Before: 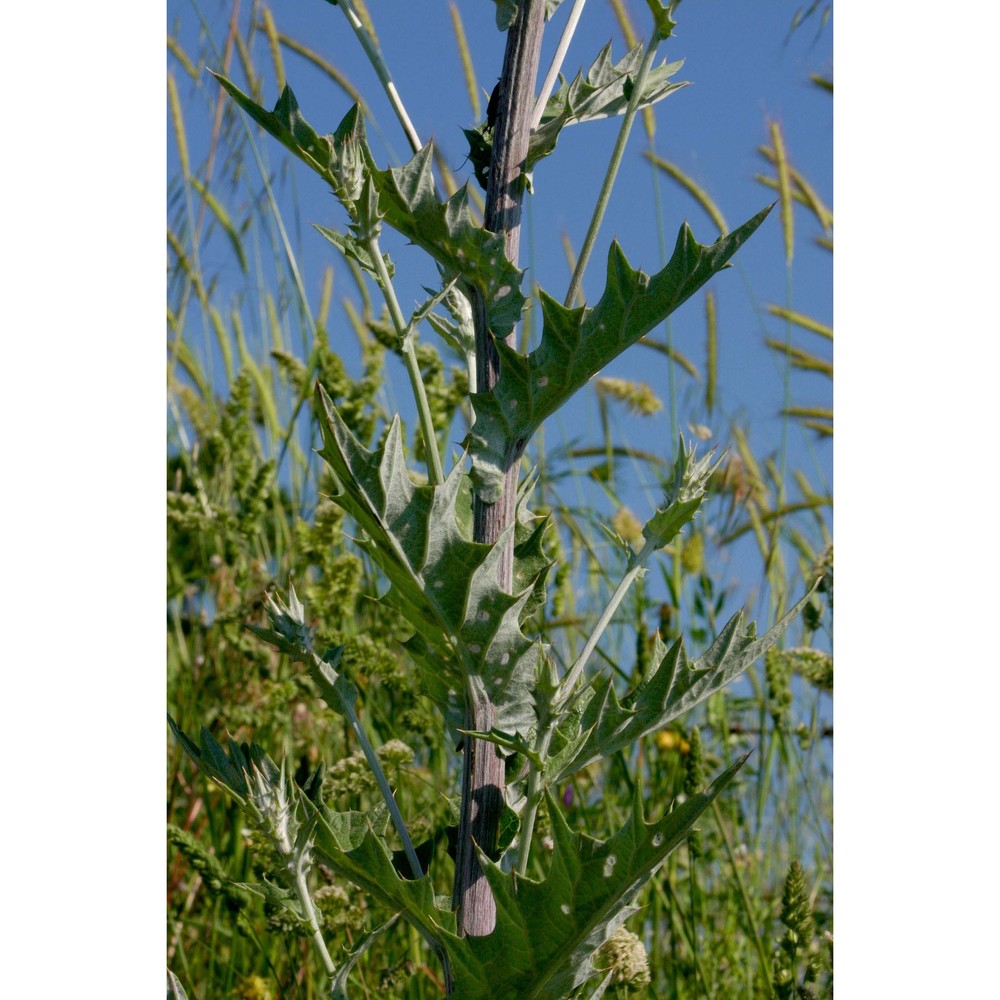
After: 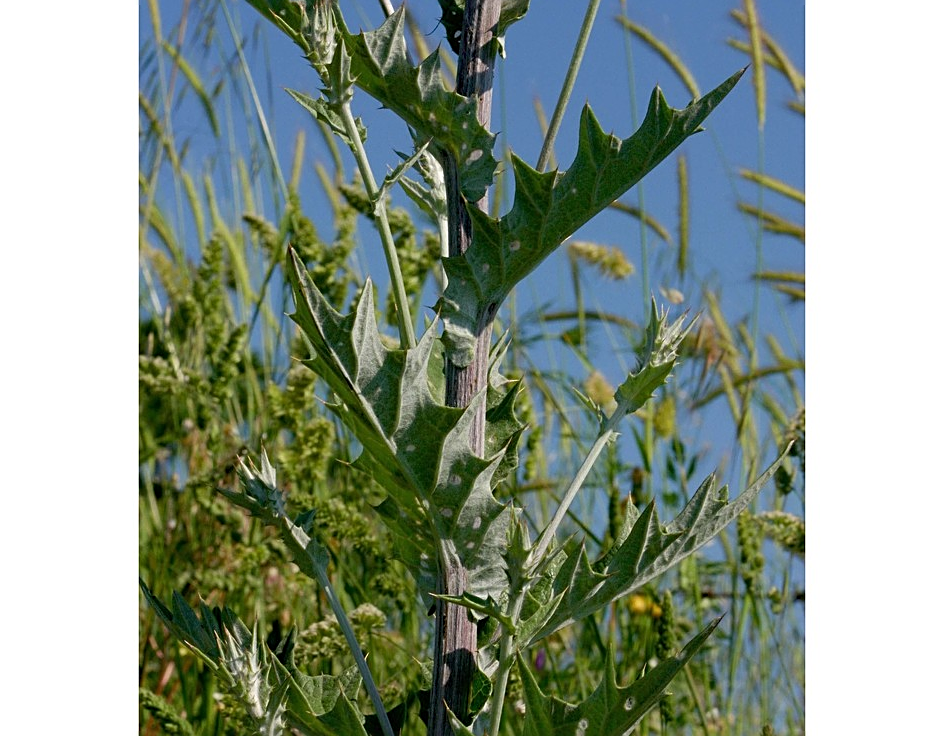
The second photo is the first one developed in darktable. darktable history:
sharpen: on, module defaults
crop and rotate: left 2.854%, top 13.613%, right 2.53%, bottom 12.769%
